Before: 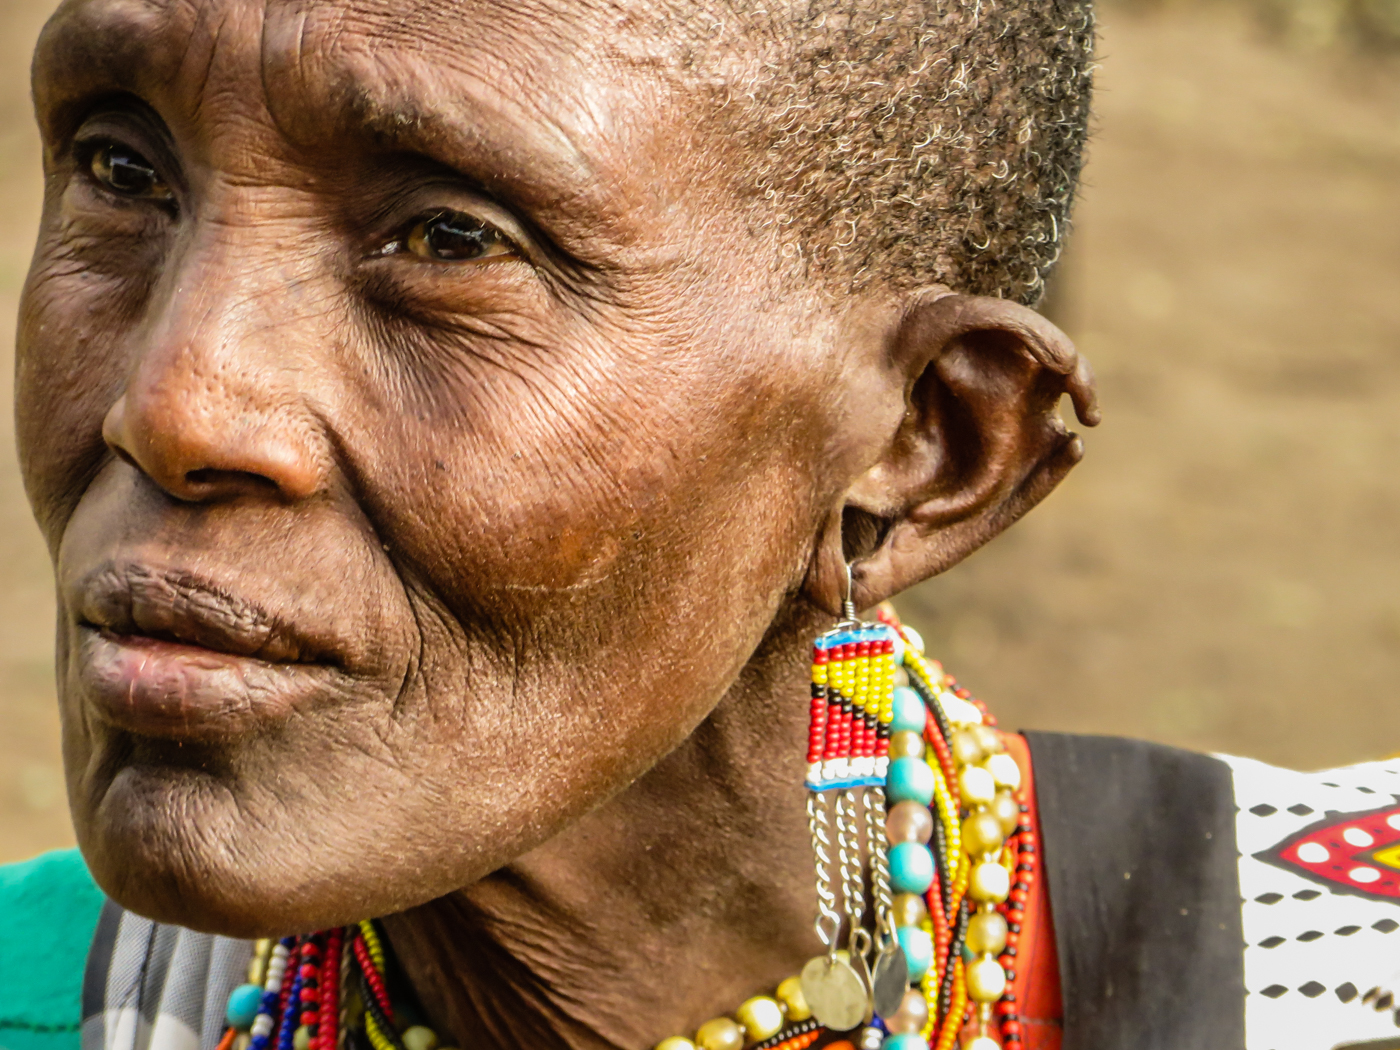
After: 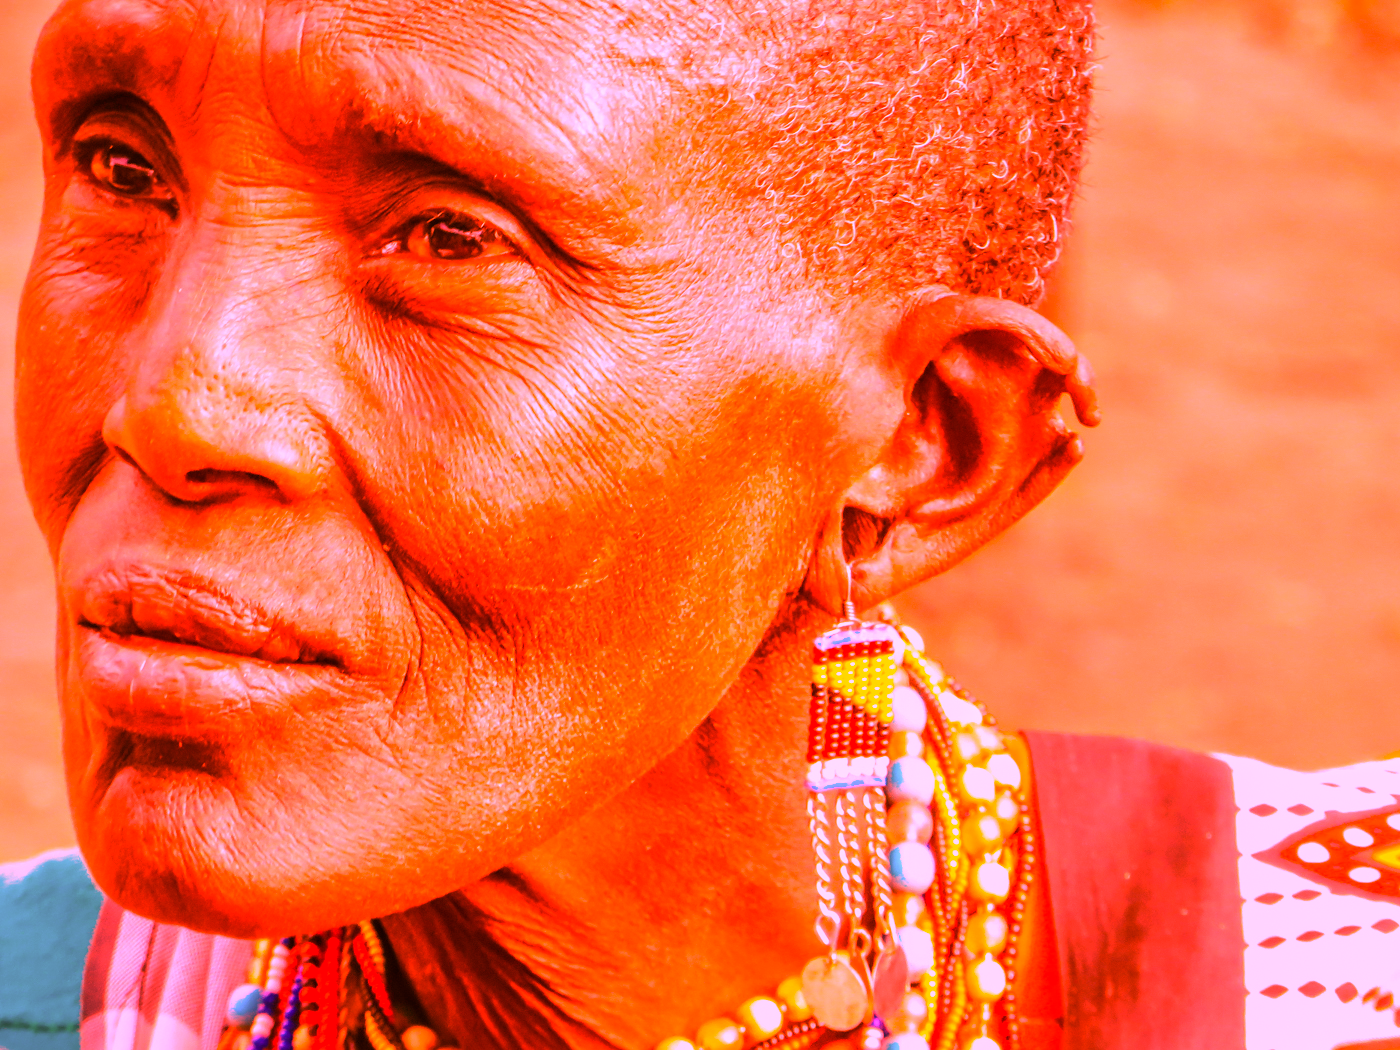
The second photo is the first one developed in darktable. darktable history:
white balance: red 4.26, blue 1.802
color correction: highlights a* 0.162, highlights b* 29.53, shadows a* -0.162, shadows b* 21.09
tone equalizer: -8 EV 0.25 EV, -7 EV 0.417 EV, -6 EV 0.417 EV, -5 EV 0.25 EV, -3 EV -0.25 EV, -2 EV -0.417 EV, -1 EV -0.417 EV, +0 EV -0.25 EV, edges refinement/feathering 500, mask exposure compensation -1.57 EV, preserve details guided filter
